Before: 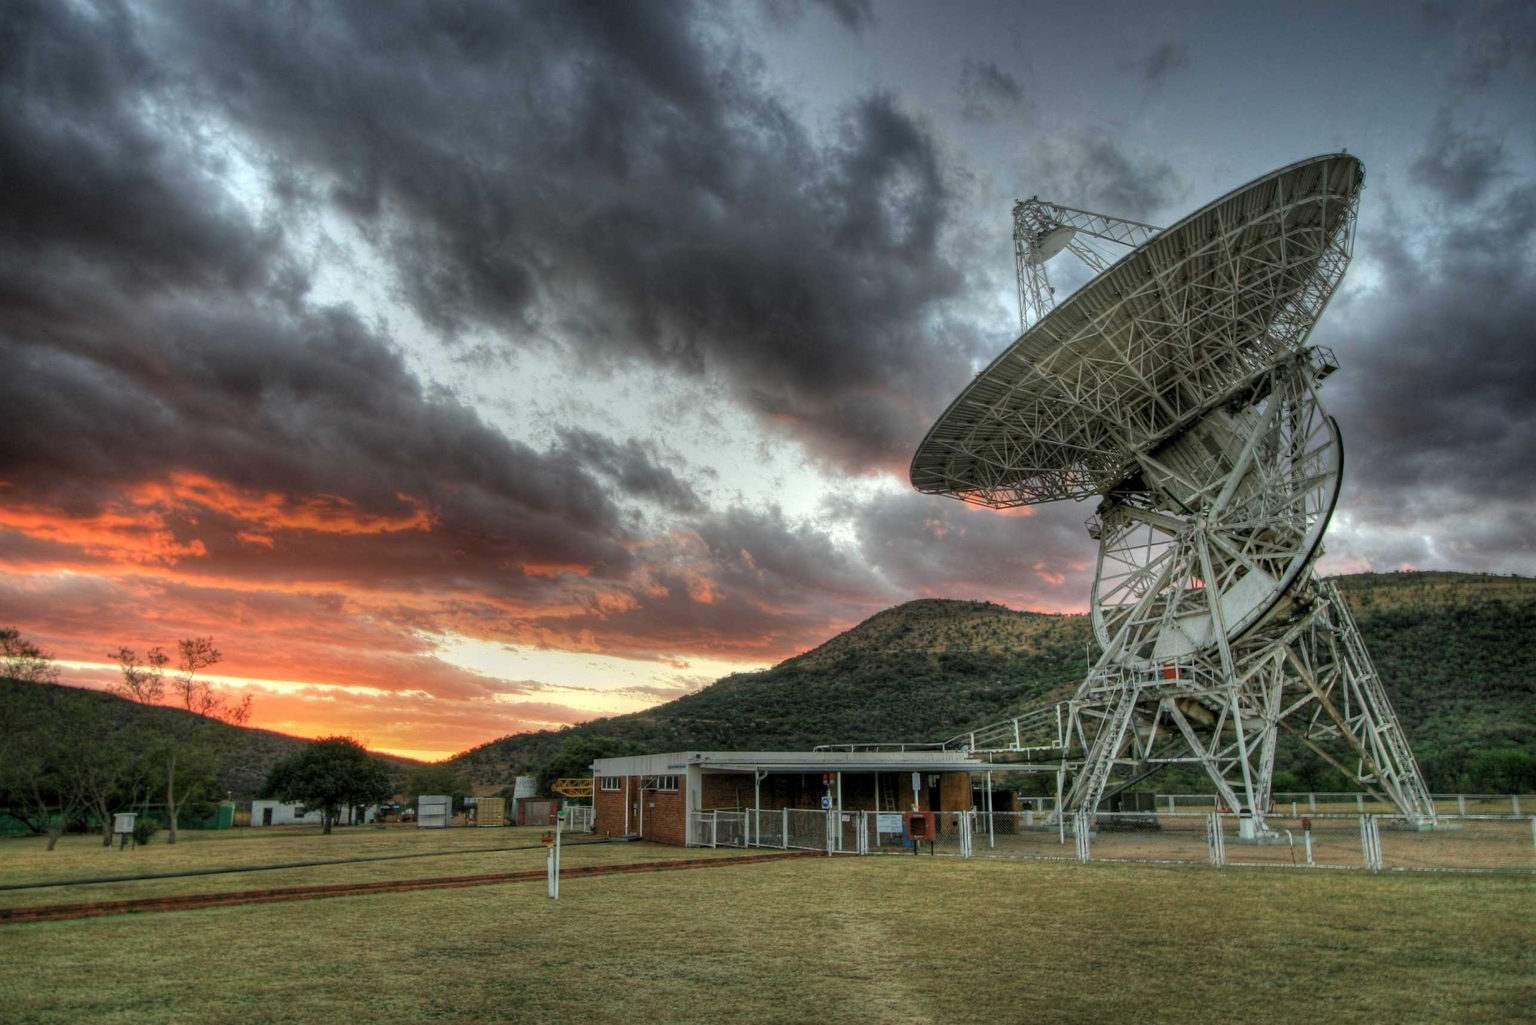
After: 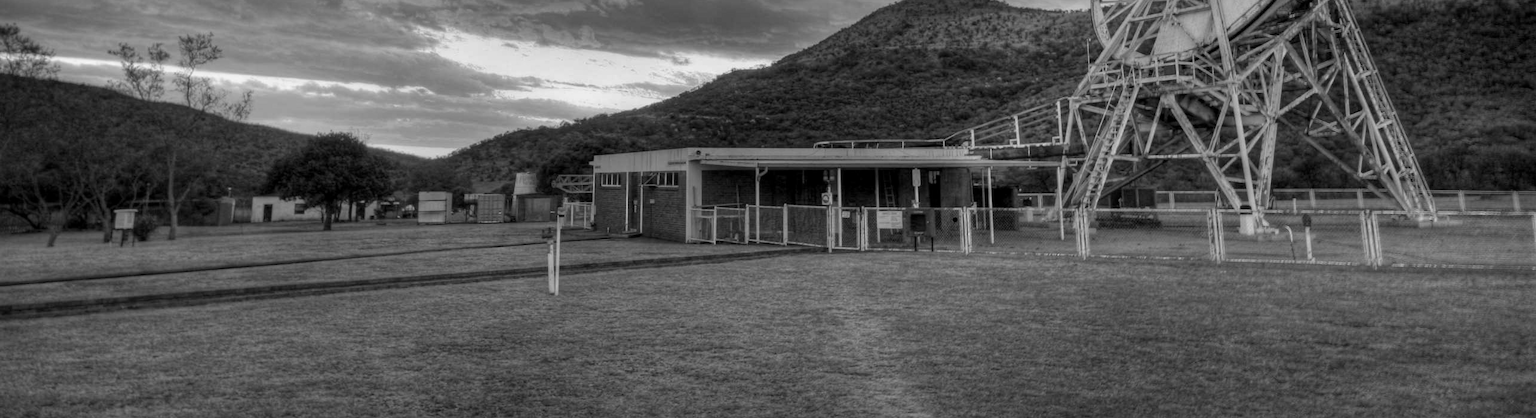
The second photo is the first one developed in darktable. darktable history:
crop and rotate: top 58.933%, bottom 0.248%
color calibration: output gray [0.21, 0.42, 0.37, 0], illuminant custom, x 0.368, y 0.373, temperature 4345.87 K
exposure: black level correction 0, compensate highlight preservation false
